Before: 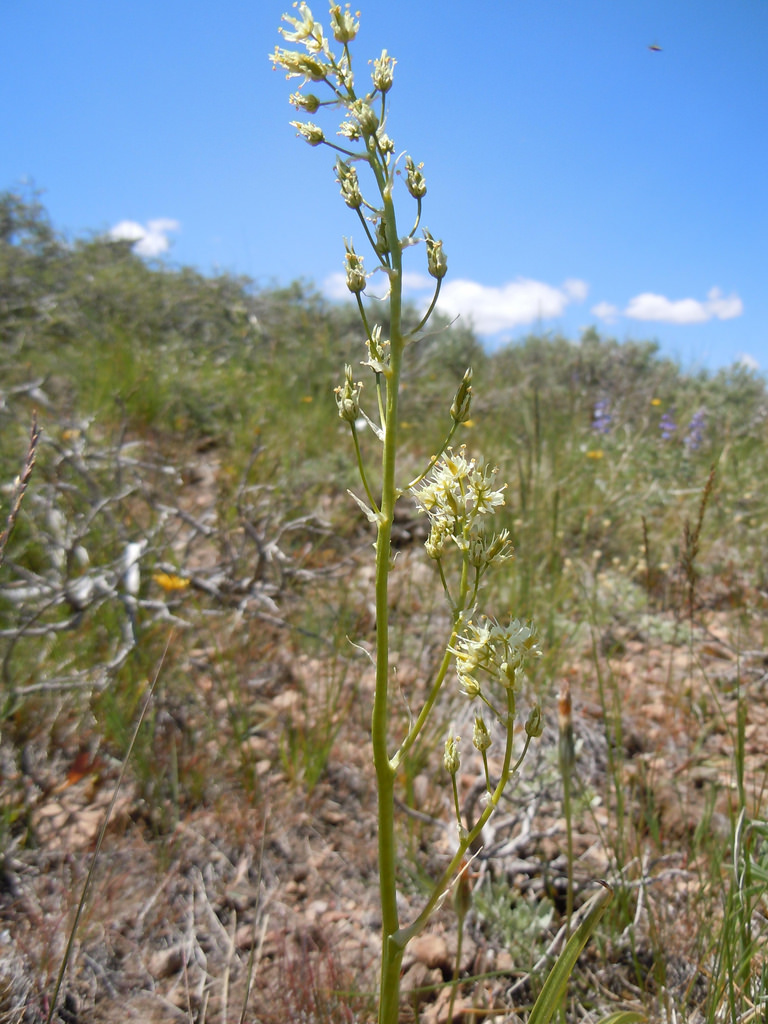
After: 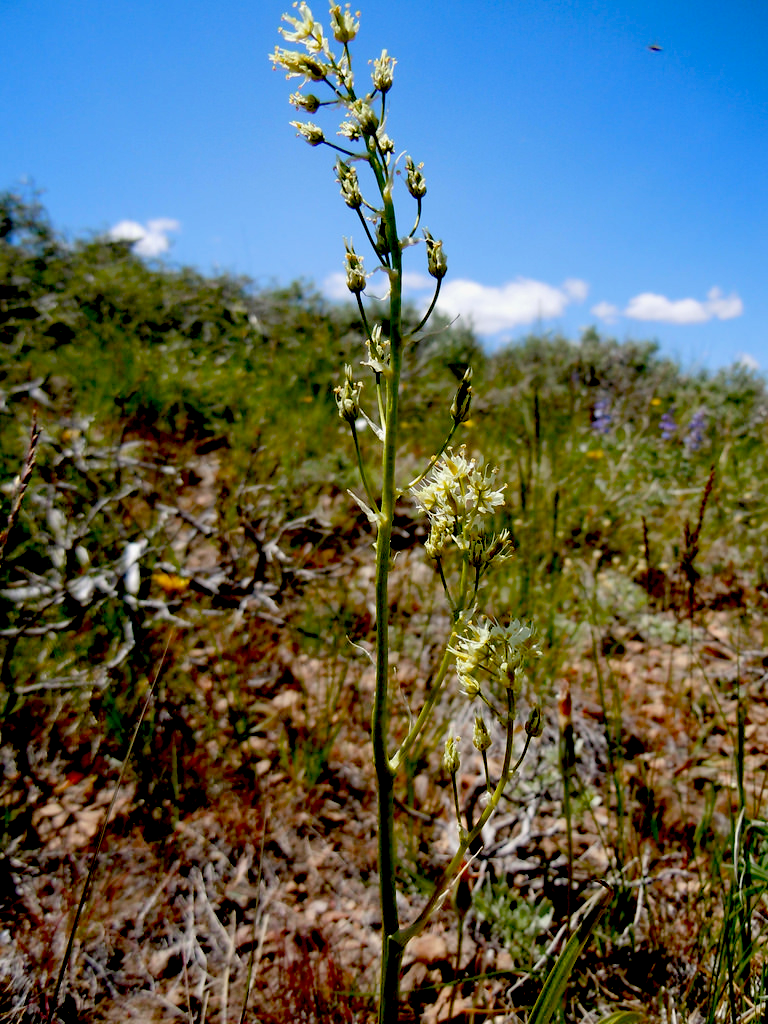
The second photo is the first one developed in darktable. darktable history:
exposure: black level correction 0.099, exposure -0.086 EV, compensate highlight preservation false
